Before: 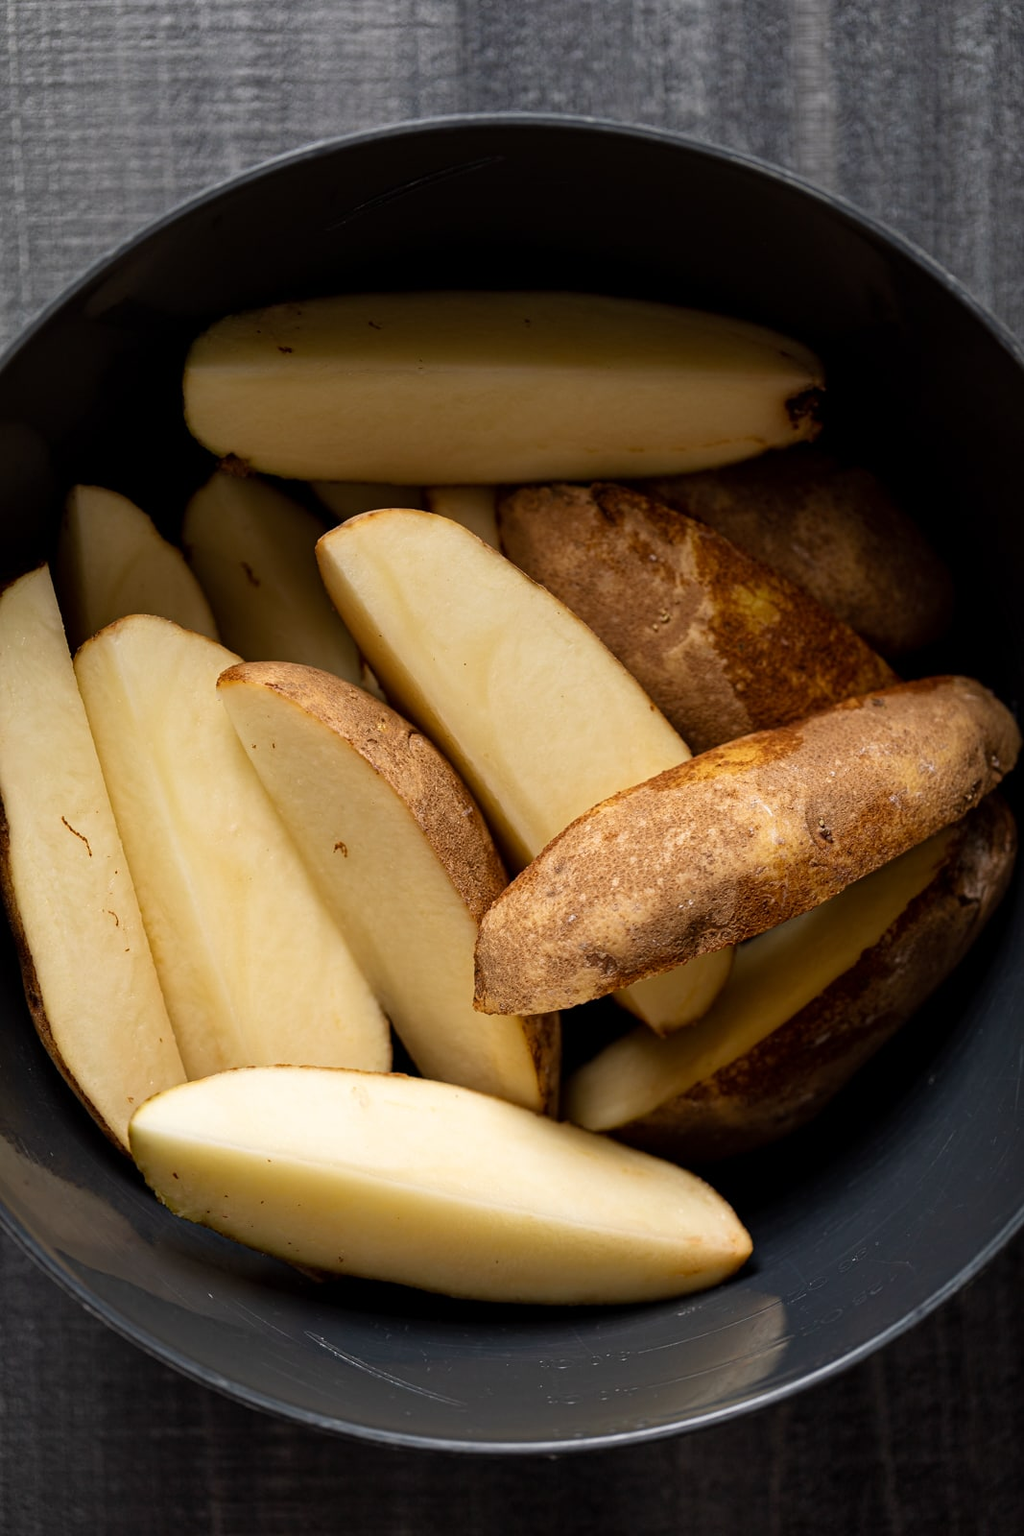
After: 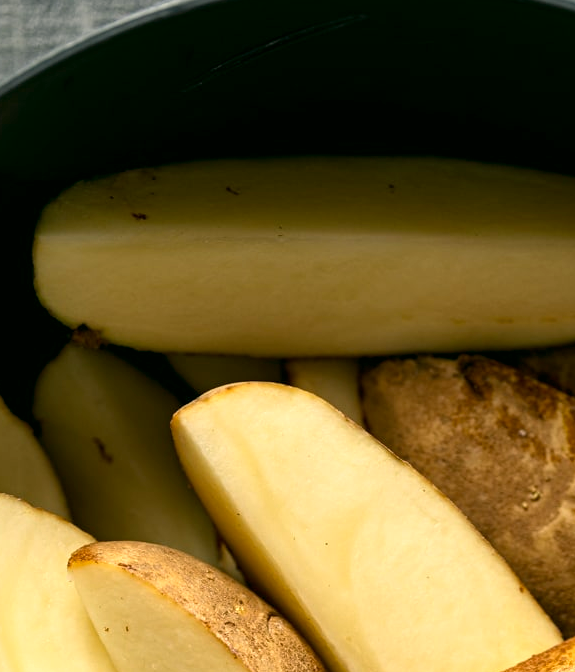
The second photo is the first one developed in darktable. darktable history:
exposure: black level correction 0.001, exposure 0.499 EV, compensate exposure bias true, compensate highlight preservation false
color correction: highlights a* -0.474, highlights b* 9.23, shadows a* -8.82, shadows b* 1.47
crop: left 14.879%, top 9.27%, right 31.206%, bottom 48.703%
